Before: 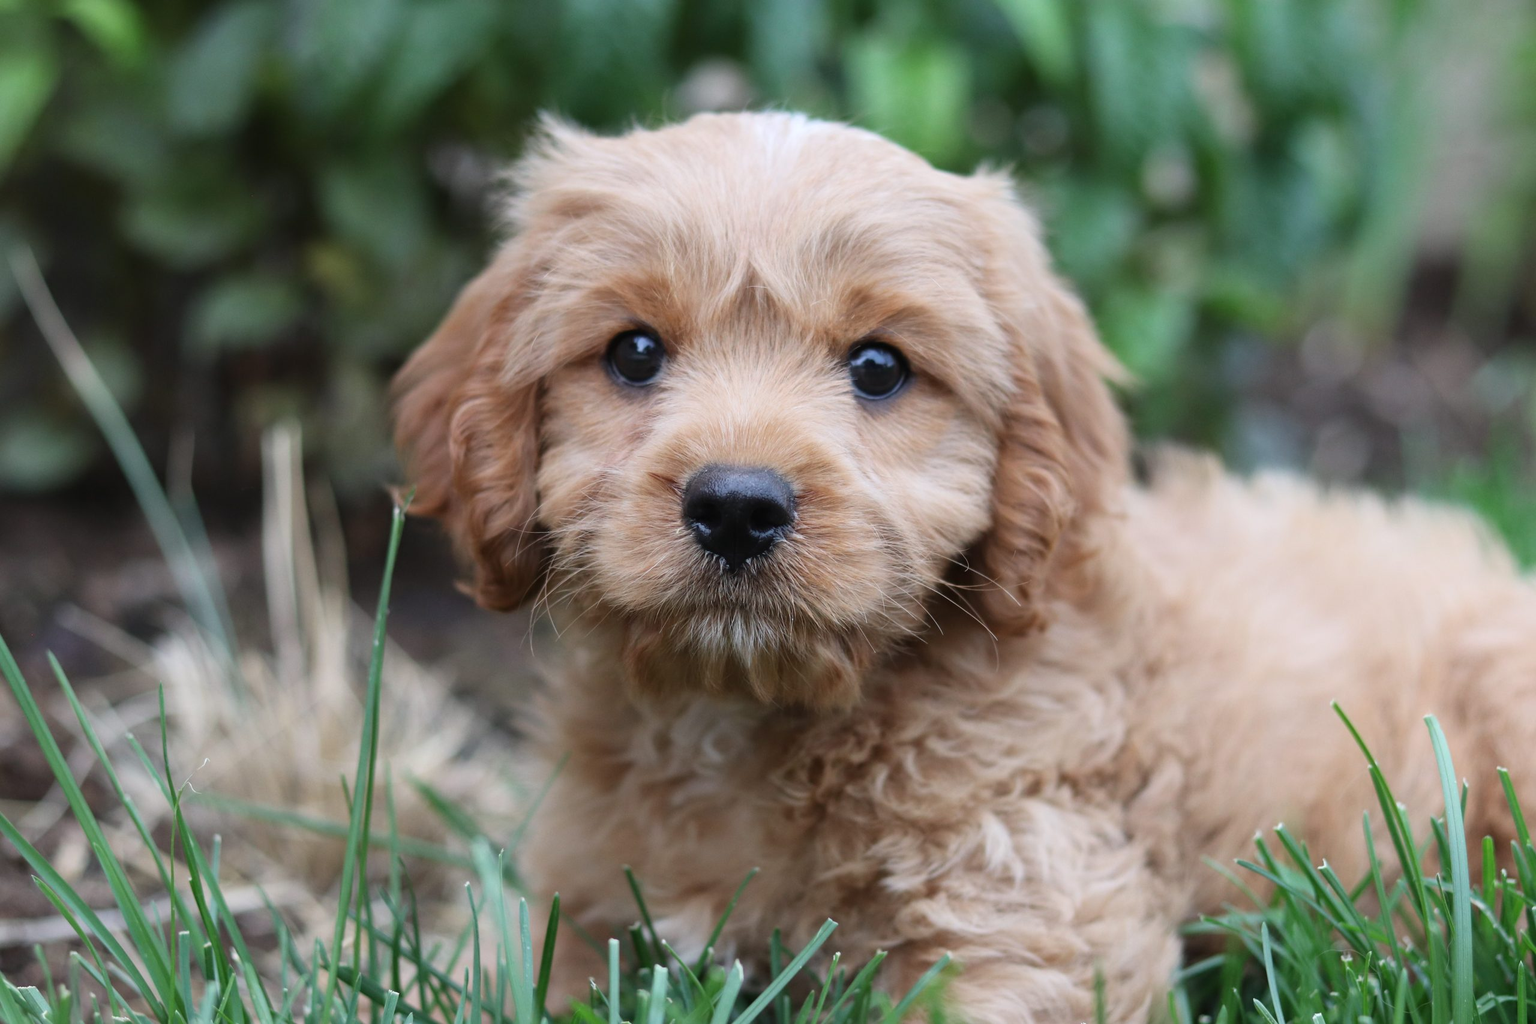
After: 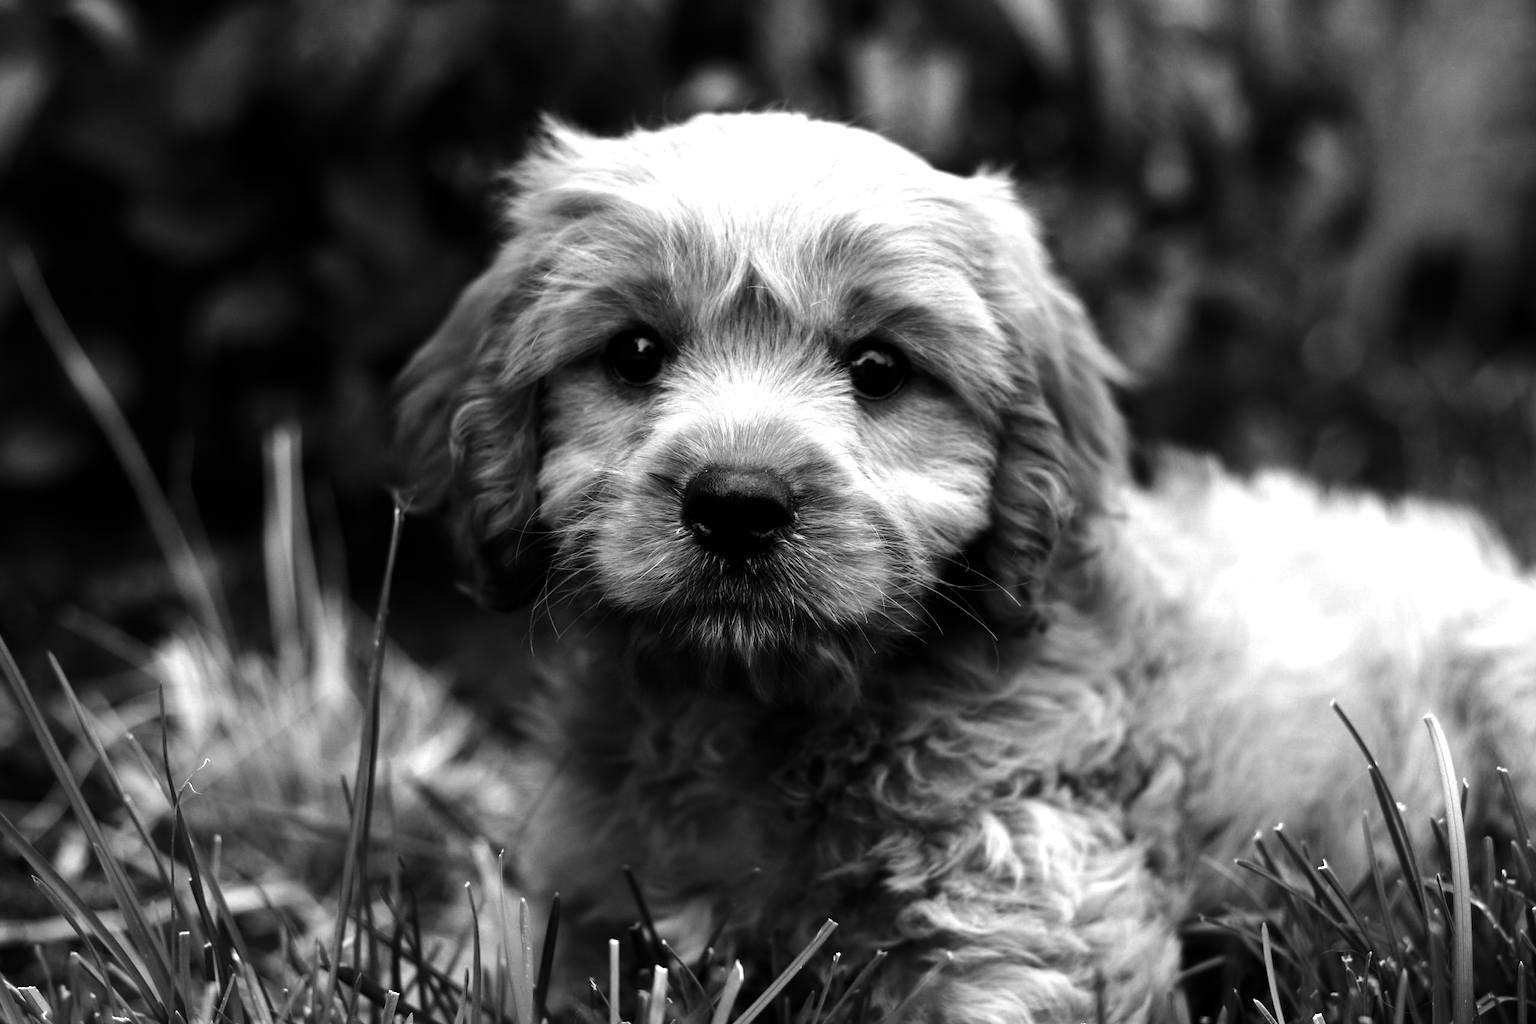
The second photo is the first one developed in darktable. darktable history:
contrast brightness saturation: contrast -0.03, brightness -0.59, saturation -1
tone equalizer: -8 EV -0.75 EV, -7 EV -0.7 EV, -6 EV -0.6 EV, -5 EV -0.4 EV, -3 EV 0.4 EV, -2 EV 0.6 EV, -1 EV 0.7 EV, +0 EV 0.75 EV, edges refinement/feathering 500, mask exposure compensation -1.57 EV, preserve details no
